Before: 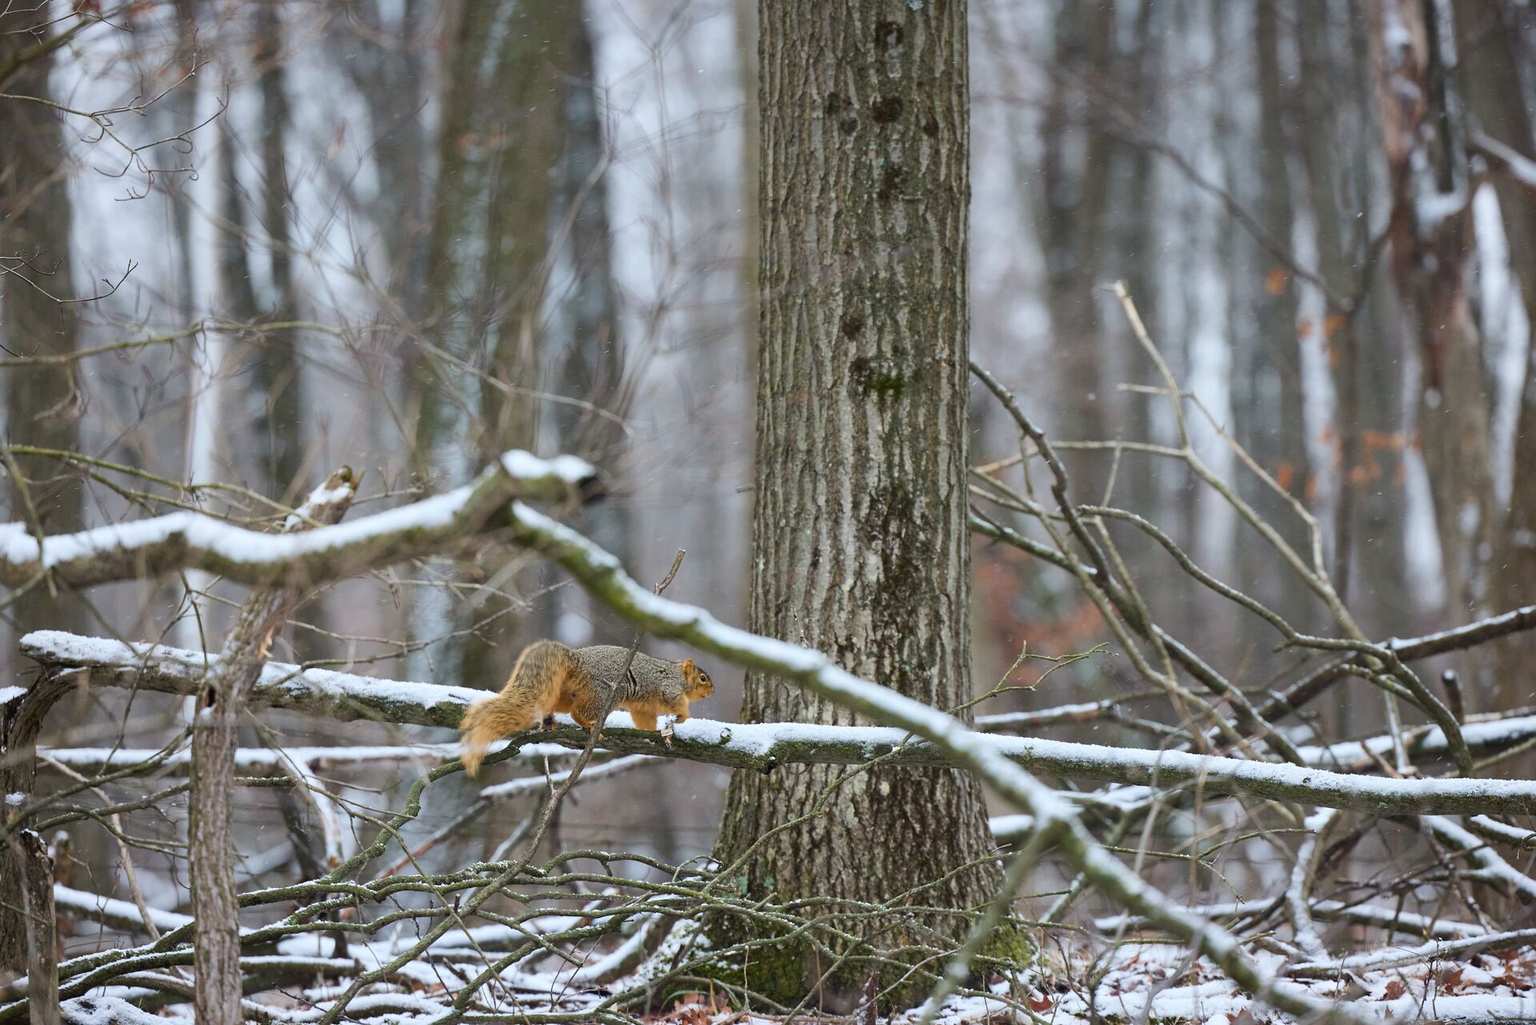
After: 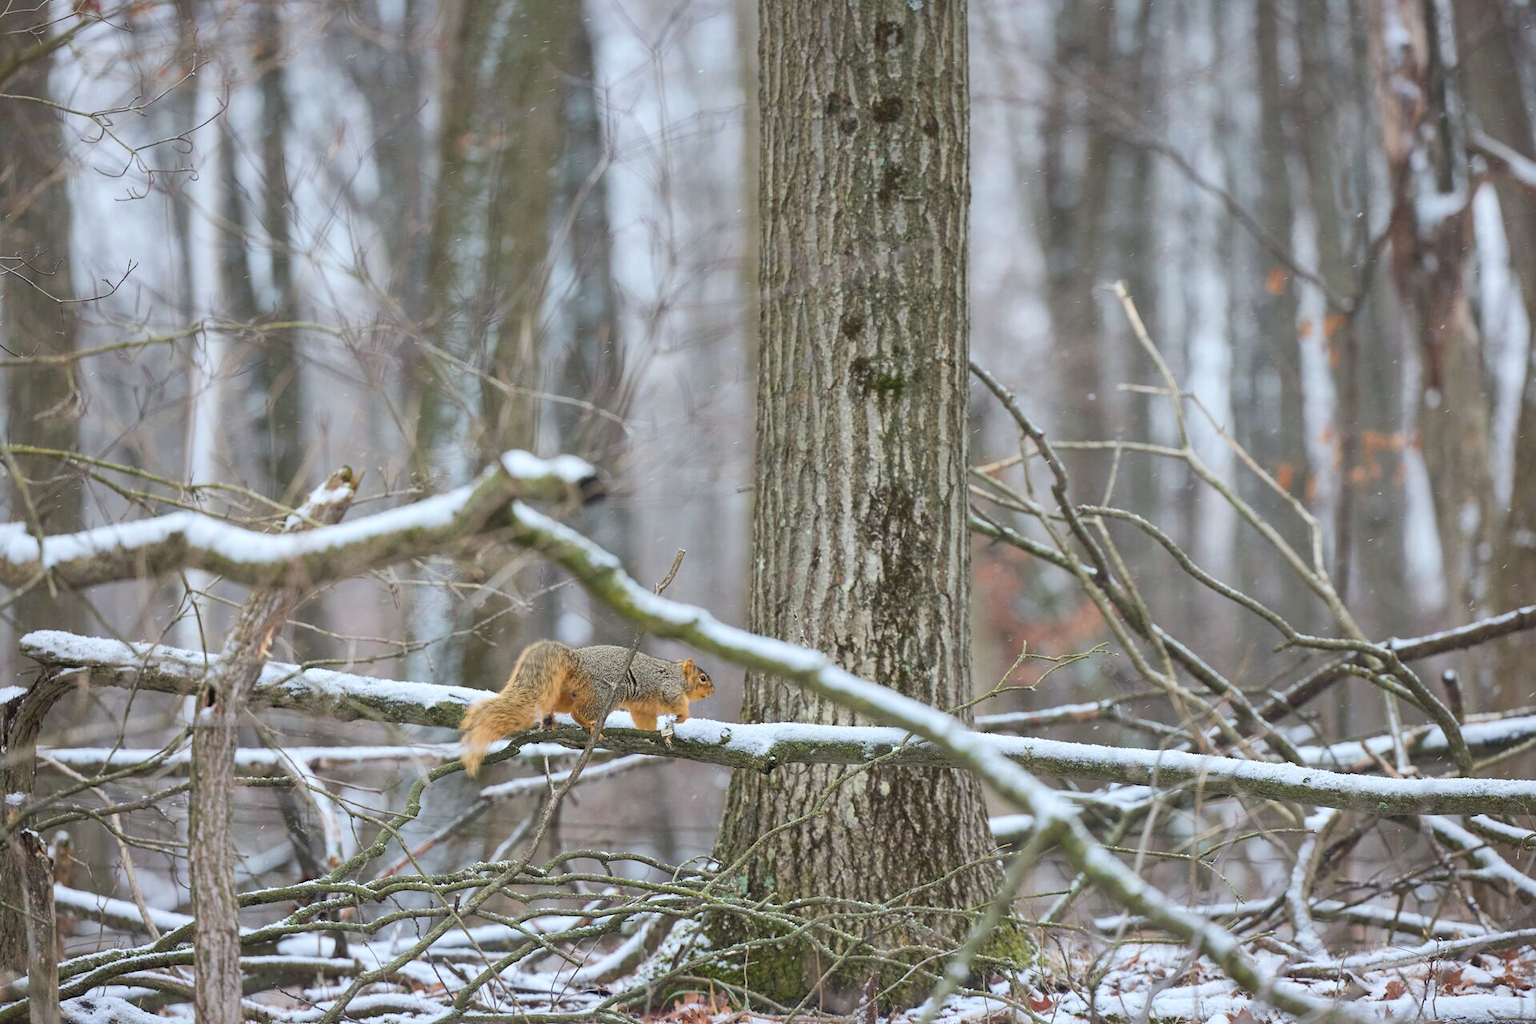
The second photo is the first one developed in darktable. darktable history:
contrast brightness saturation: brightness 0.13
local contrast: highlights 100%, shadows 100%, detail 120%, midtone range 0.2
shadows and highlights: on, module defaults
